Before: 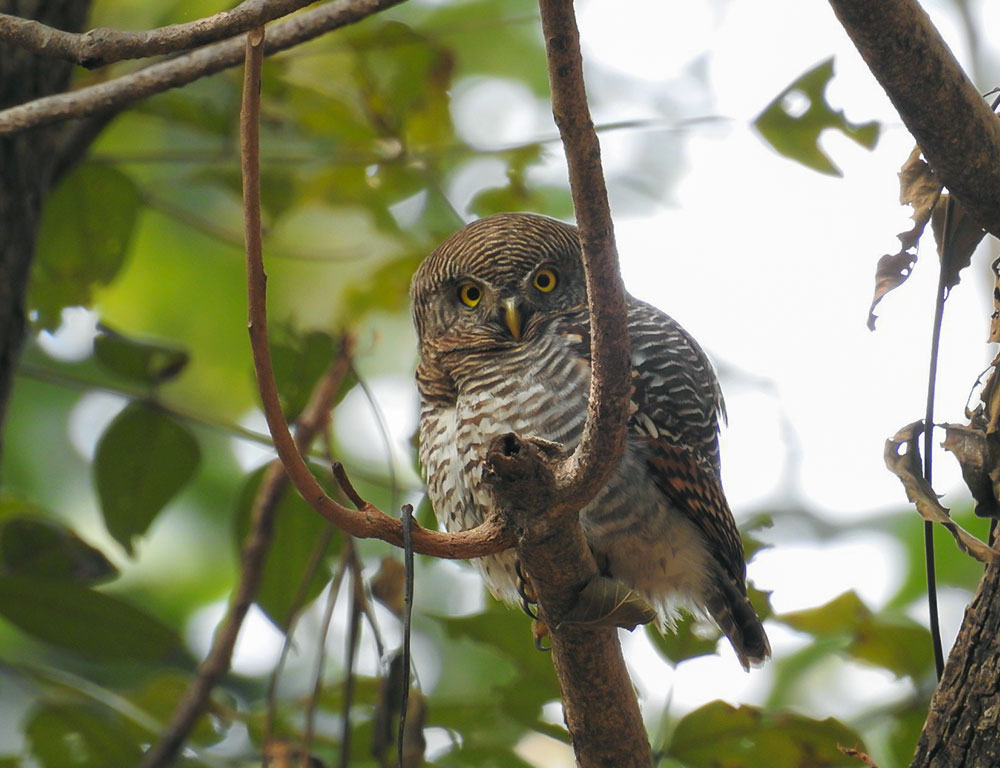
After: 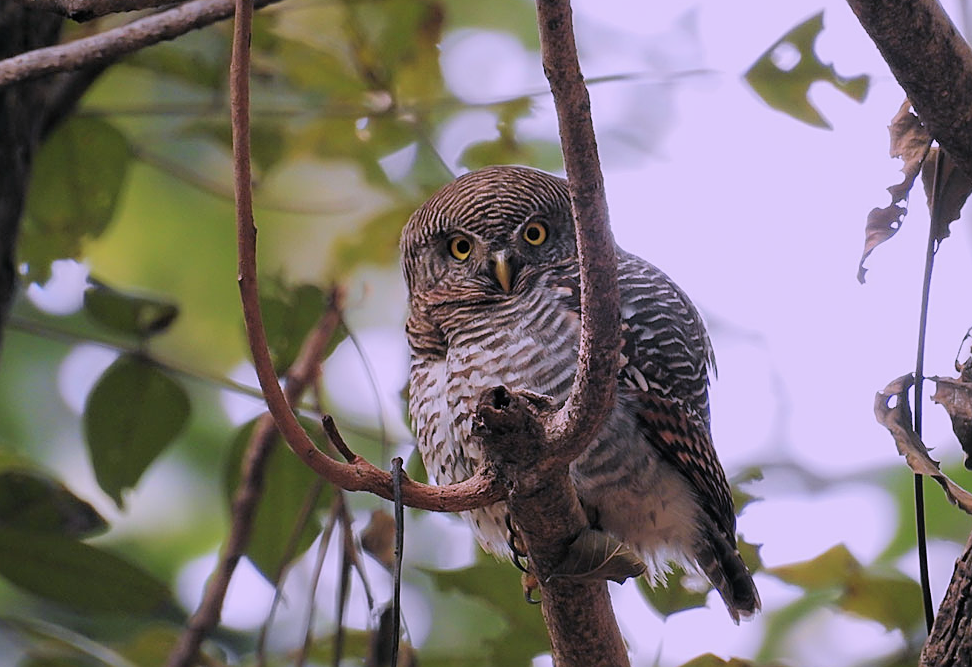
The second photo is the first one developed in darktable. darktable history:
crop: left 1.086%, top 6.169%, right 1.699%, bottom 6.937%
sharpen: on, module defaults
filmic rgb: black relative exposure -7.65 EV, white relative exposure 4.56 EV, hardness 3.61
color correction: highlights a* 15.21, highlights b* -25.8
